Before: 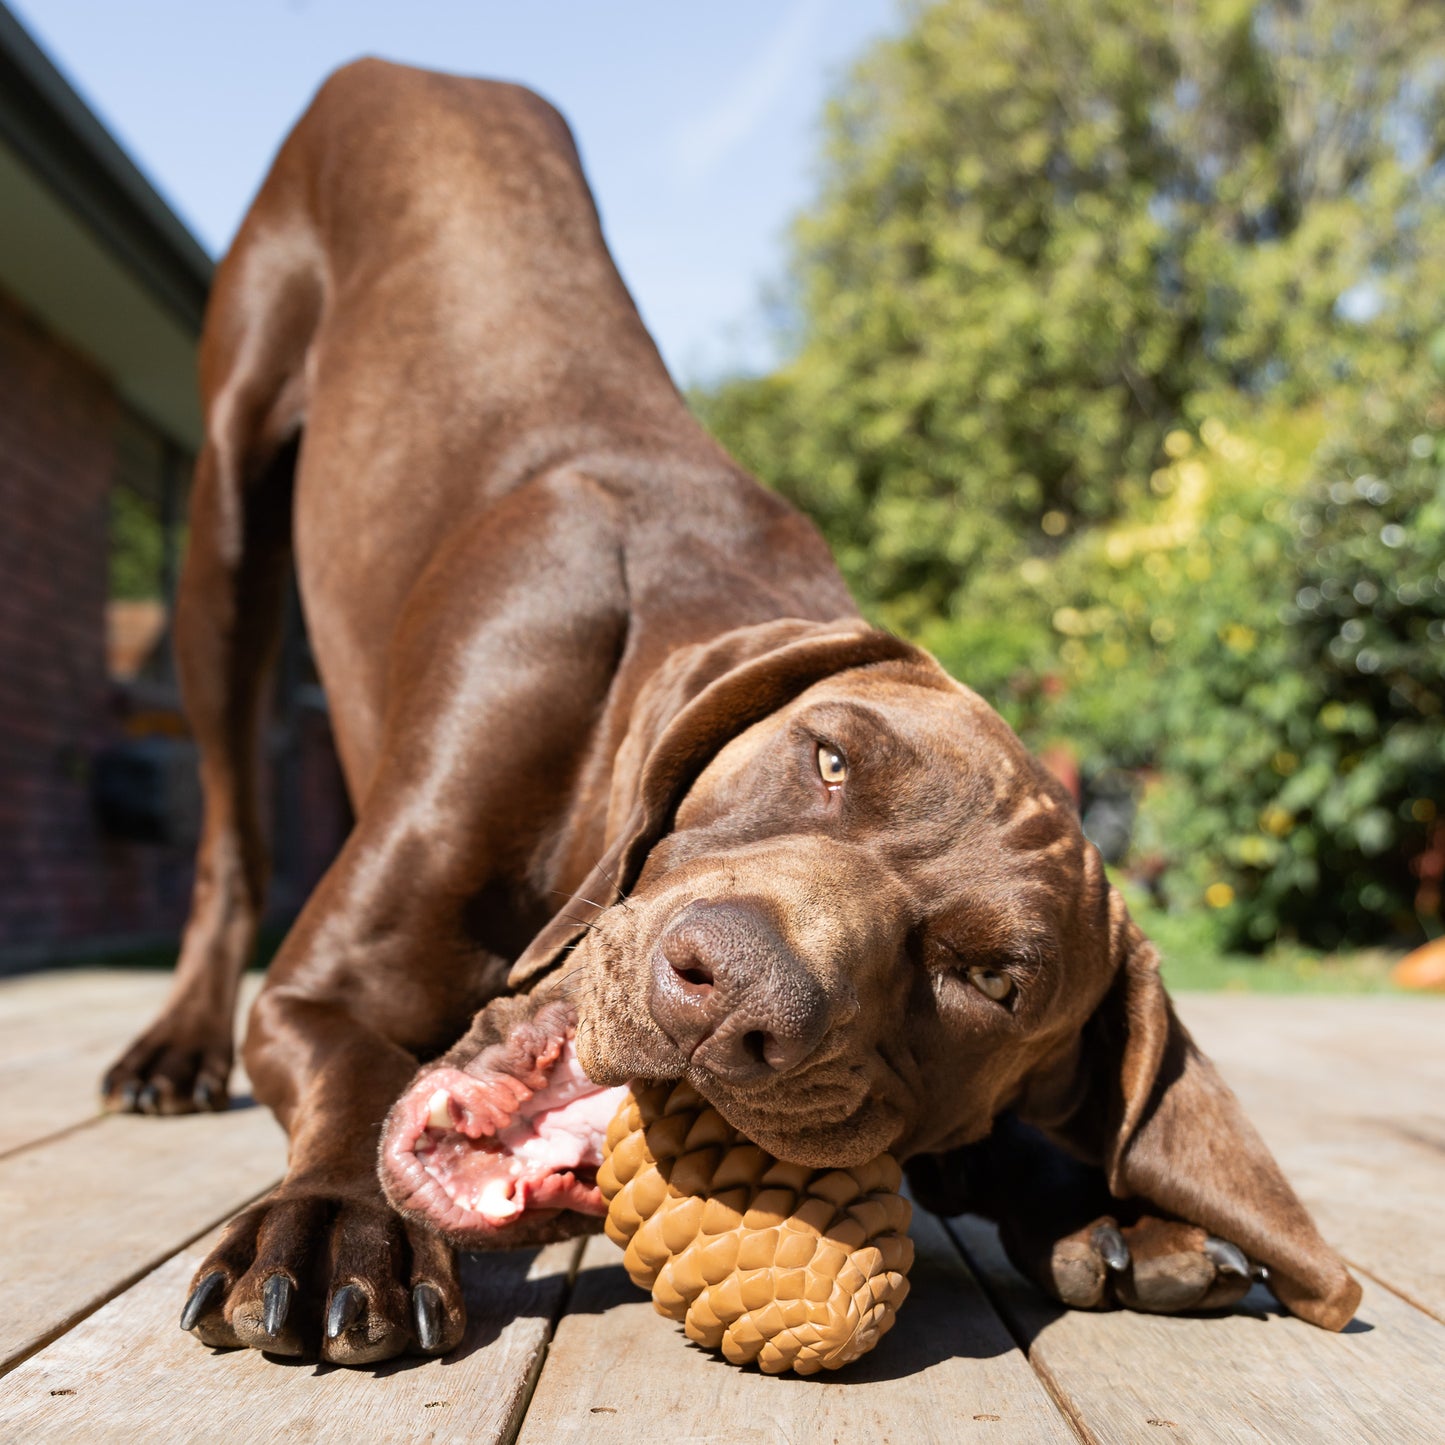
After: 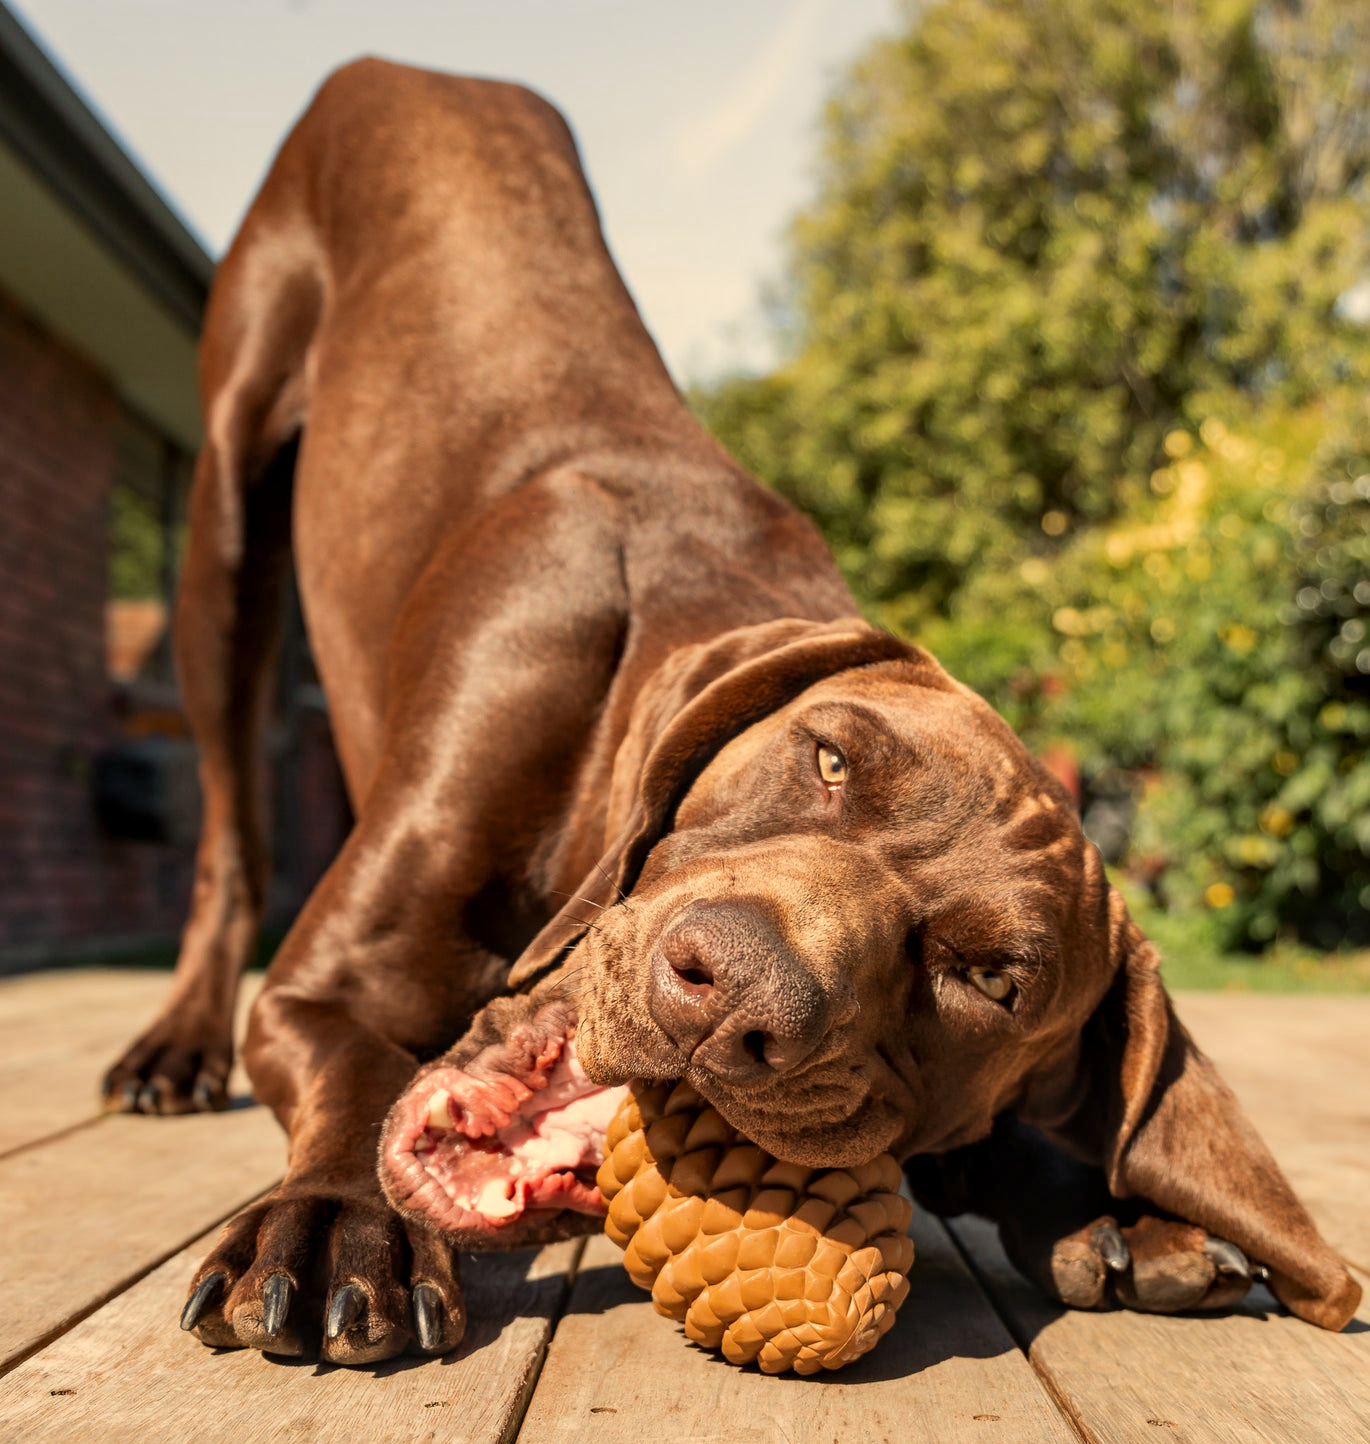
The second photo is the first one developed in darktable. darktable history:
crop and rotate: right 5.167%
white balance: red 1.123, blue 0.83
color zones: curves: ch0 [(0, 0.444) (0.143, 0.442) (0.286, 0.441) (0.429, 0.441) (0.571, 0.441) (0.714, 0.441) (0.857, 0.442) (1, 0.444)]
local contrast: detail 130%
